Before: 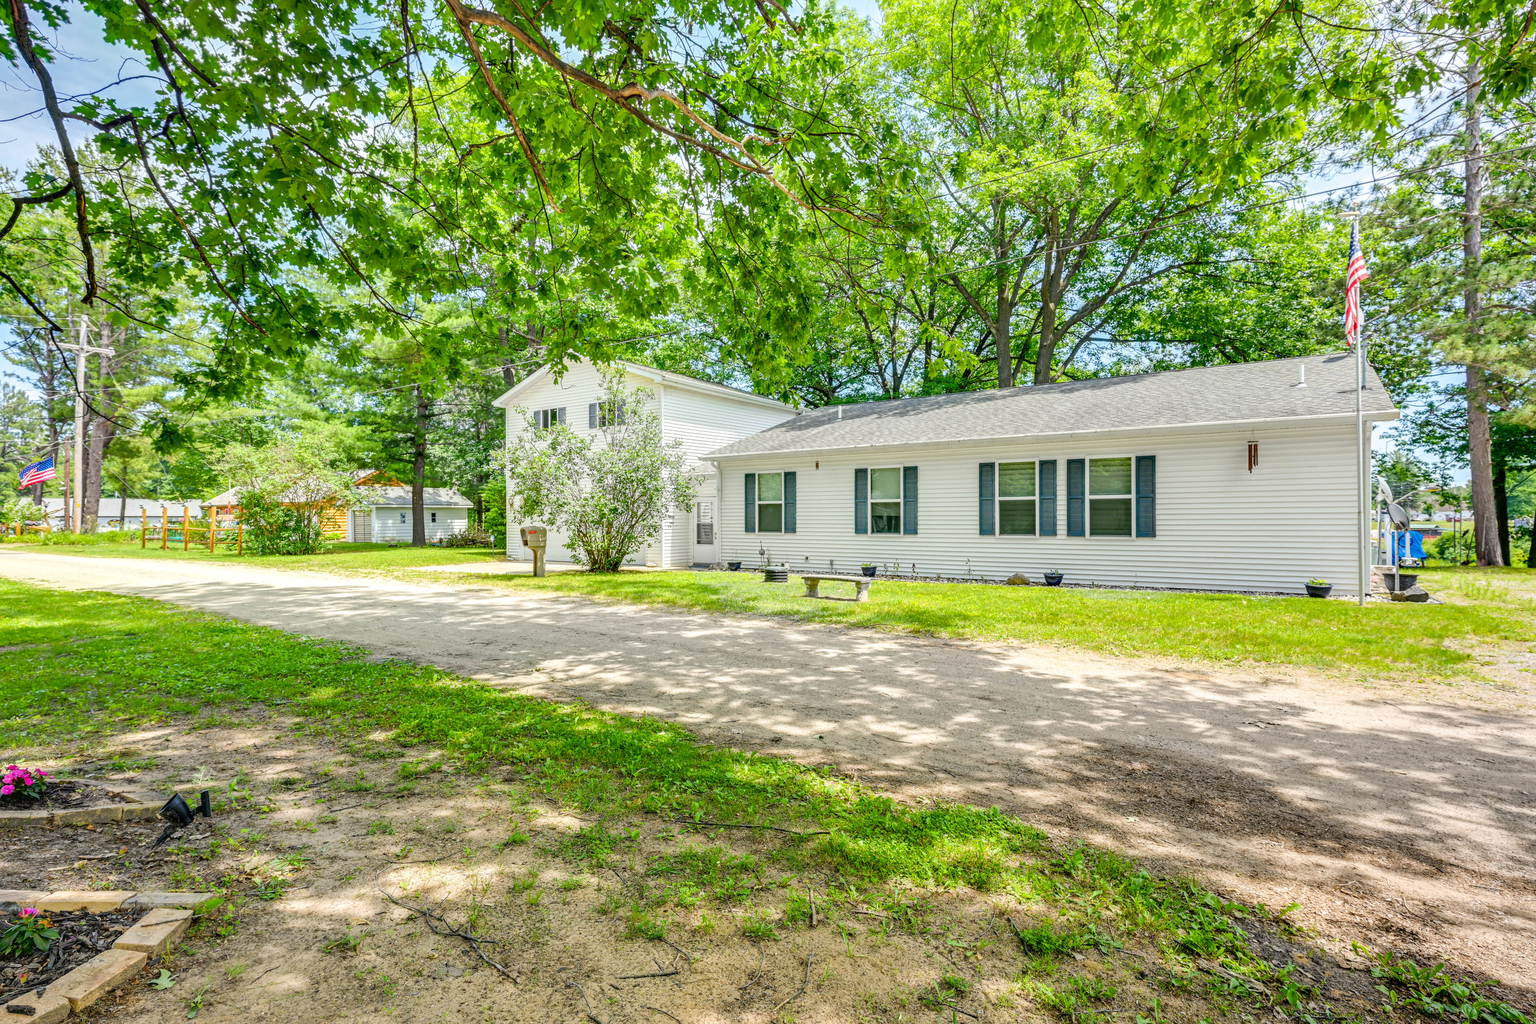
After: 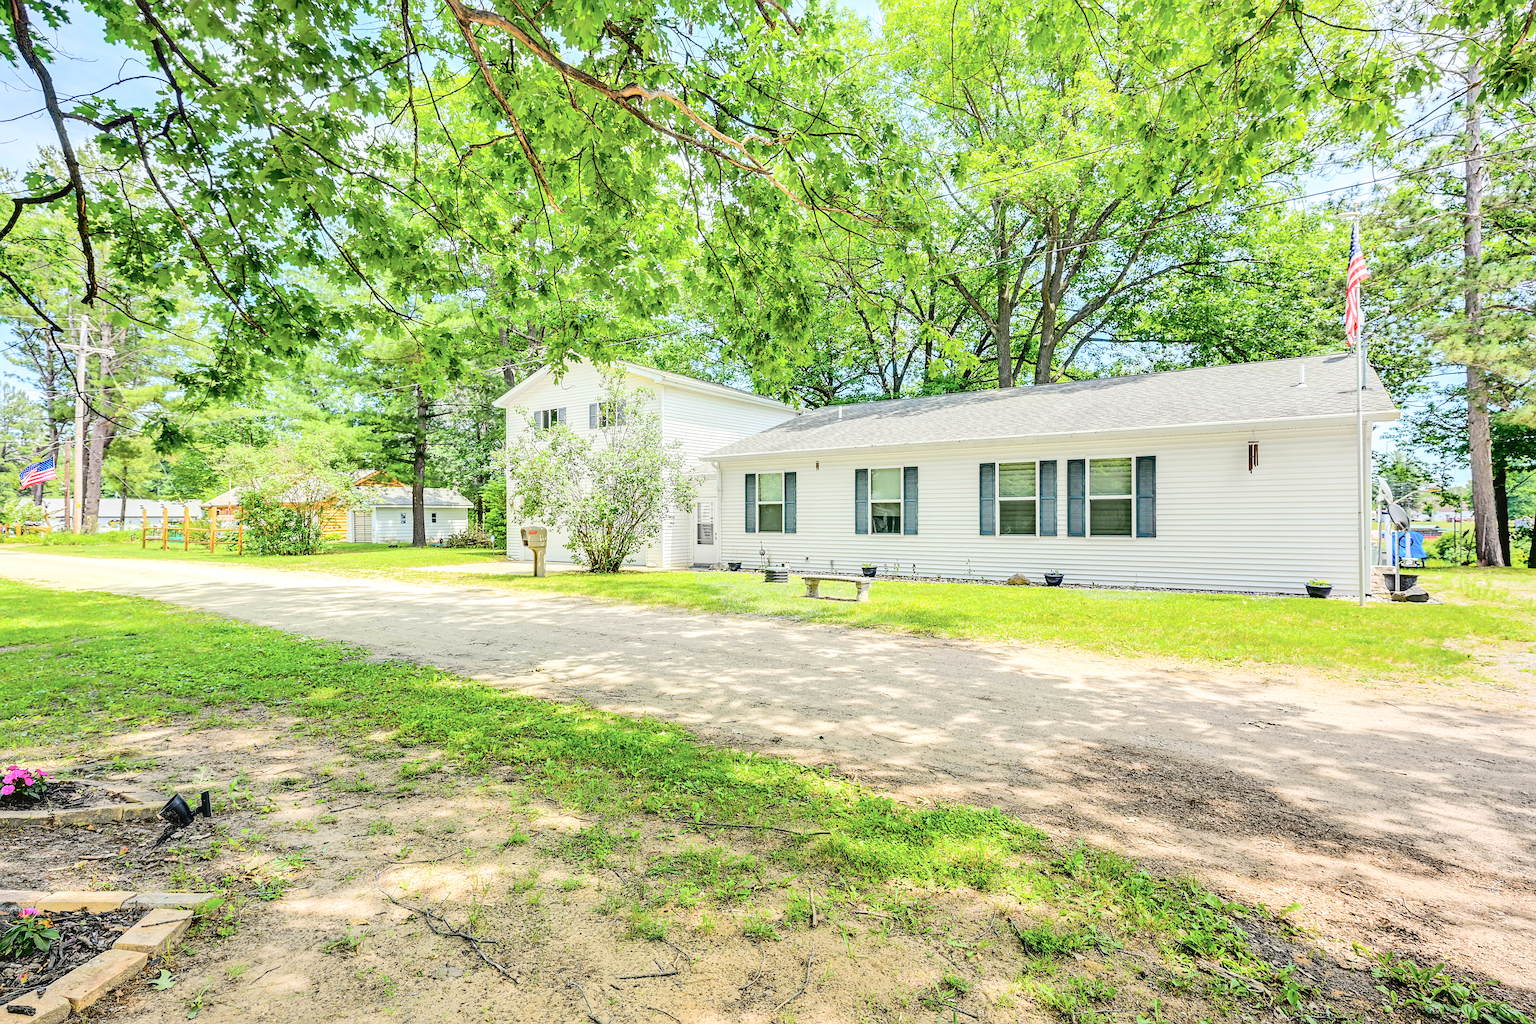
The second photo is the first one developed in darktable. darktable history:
tone curve: curves: ch0 [(0, 0.026) (0.146, 0.158) (0.272, 0.34) (0.453, 0.627) (0.687, 0.829) (1, 1)], color space Lab, independent channels, preserve colors none
sharpen: on, module defaults
tone equalizer: edges refinement/feathering 500, mask exposure compensation -1.57 EV, preserve details no
